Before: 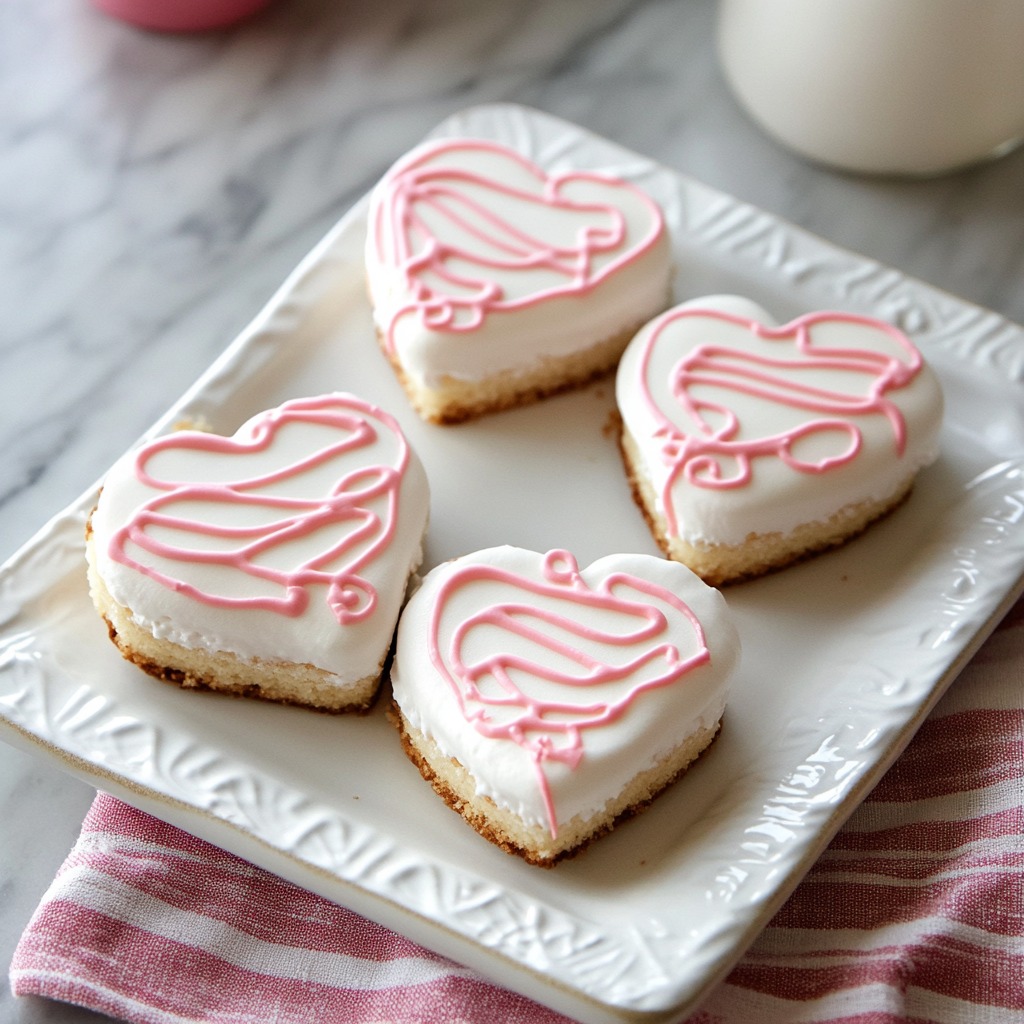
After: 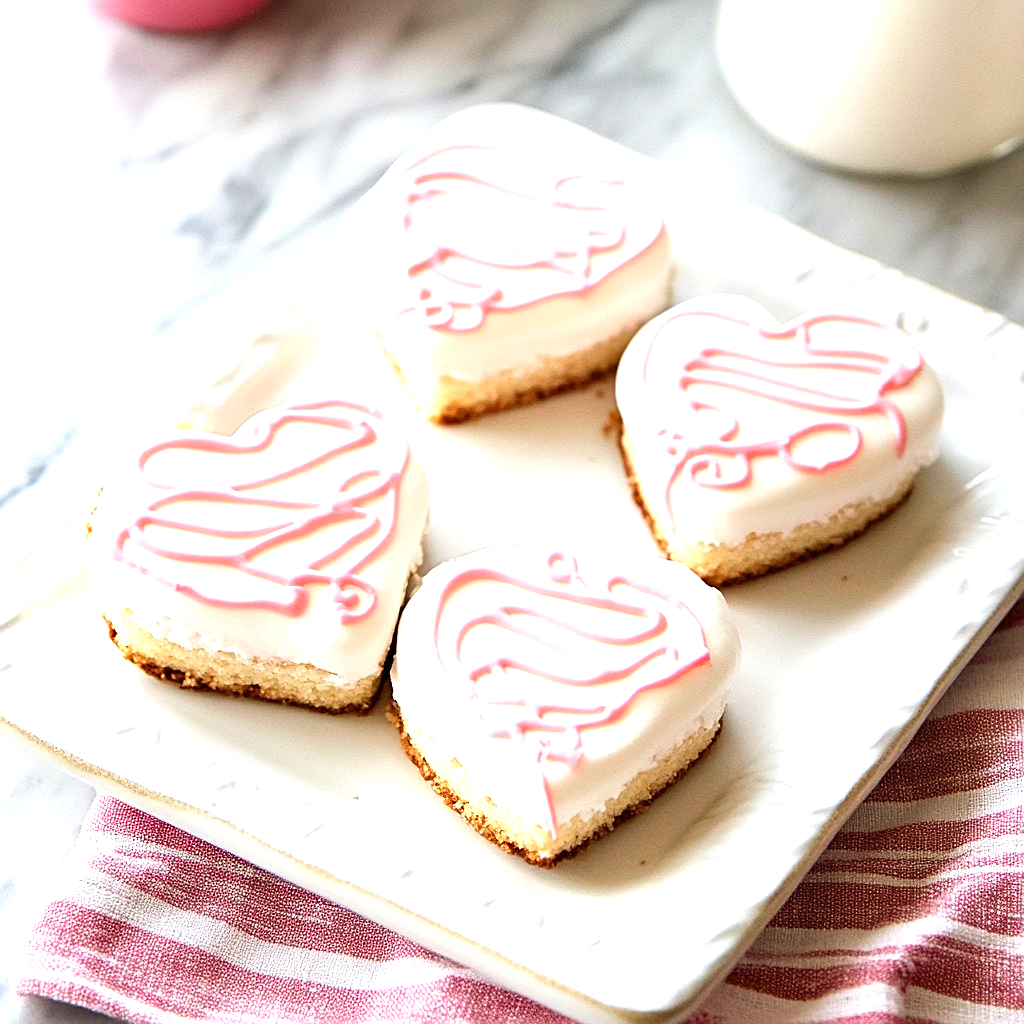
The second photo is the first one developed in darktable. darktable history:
contrast brightness saturation: contrast 0.096, brightness 0.033, saturation 0.085
exposure: exposure 1.255 EV, compensate exposure bias true, compensate highlight preservation false
local contrast: highlights 102%, shadows 100%, detail 119%, midtone range 0.2
sharpen: on, module defaults
